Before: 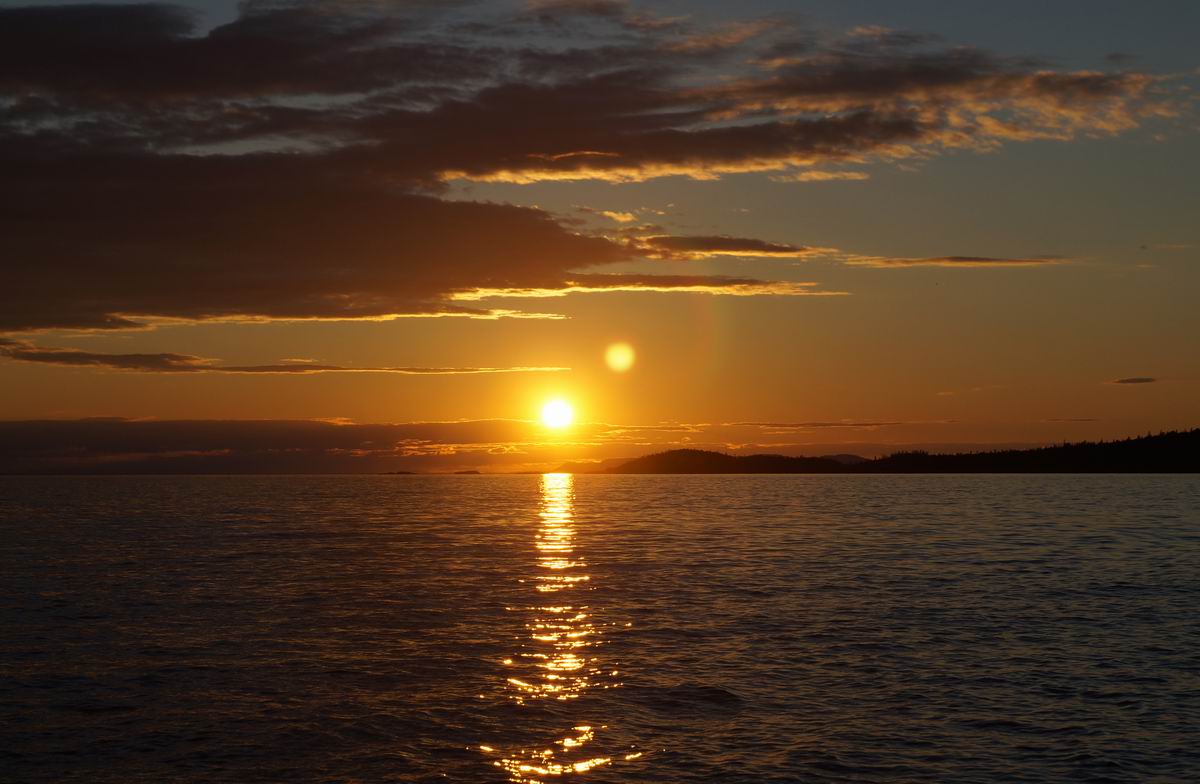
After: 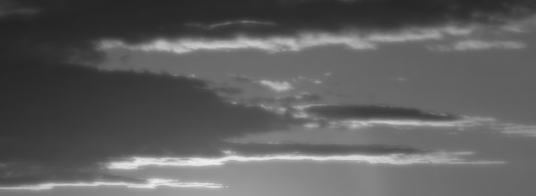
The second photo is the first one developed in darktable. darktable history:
color zones: curves: ch1 [(0, -0.014) (0.143, -0.013) (0.286, -0.013) (0.429, -0.016) (0.571, -0.019) (0.714, -0.015) (0.857, 0.002) (1, -0.014)]
color balance rgb: perceptual saturation grading › global saturation 10%, global vibrance 10%
soften: size 8.67%, mix 49%
crop: left 28.64%, top 16.832%, right 26.637%, bottom 58.055%
